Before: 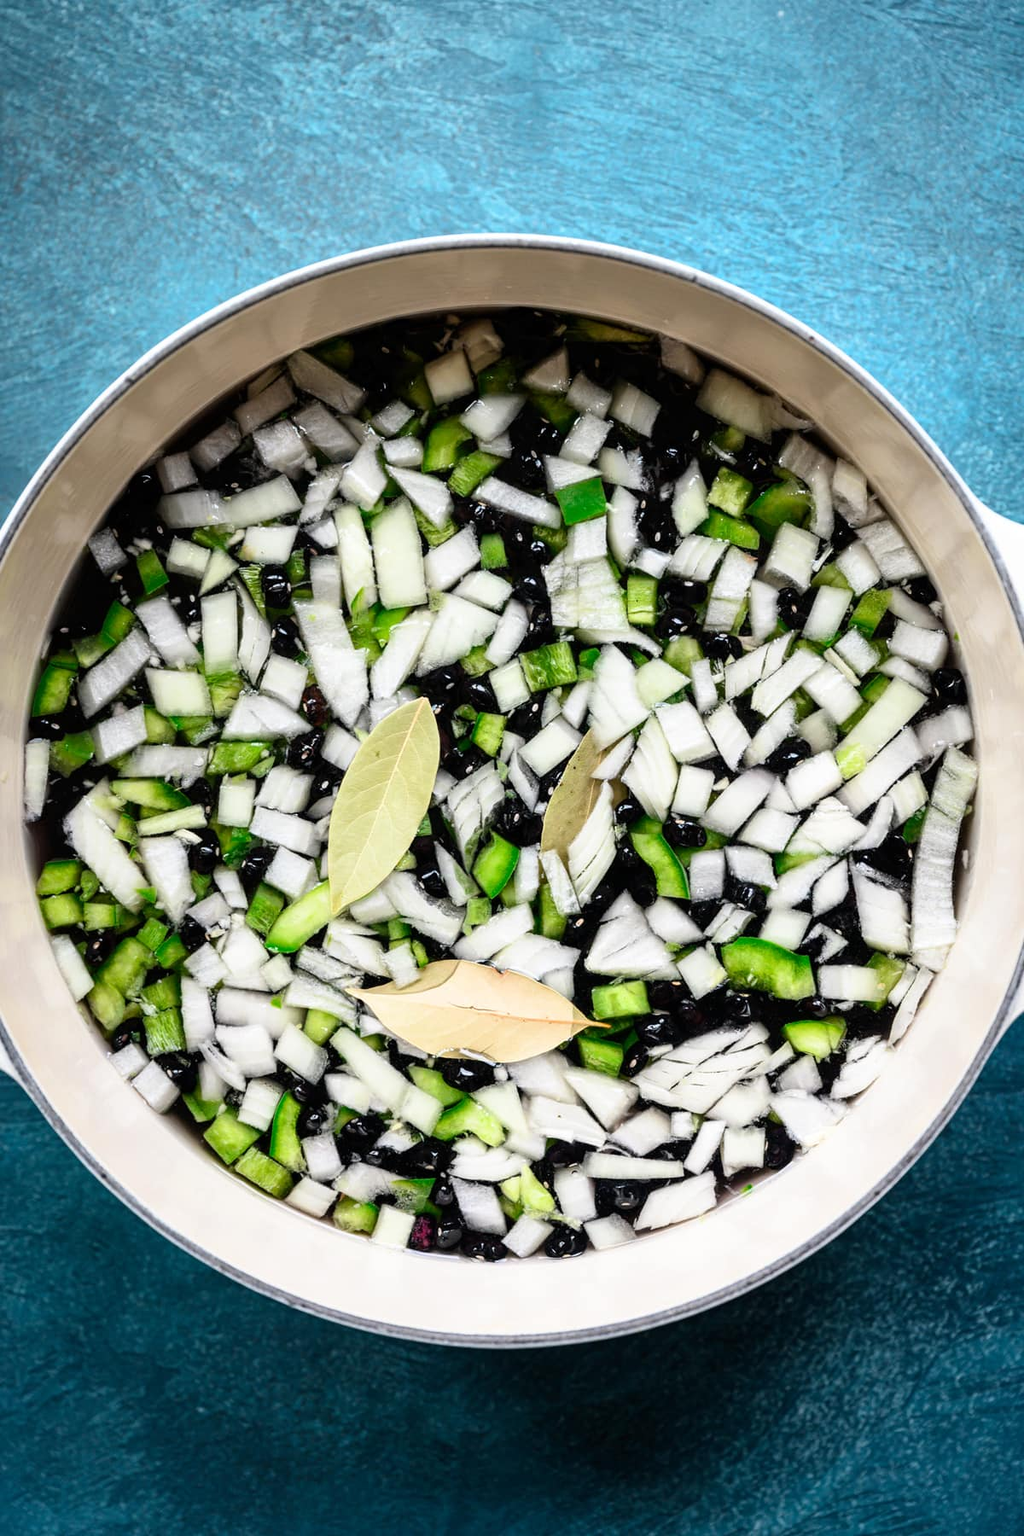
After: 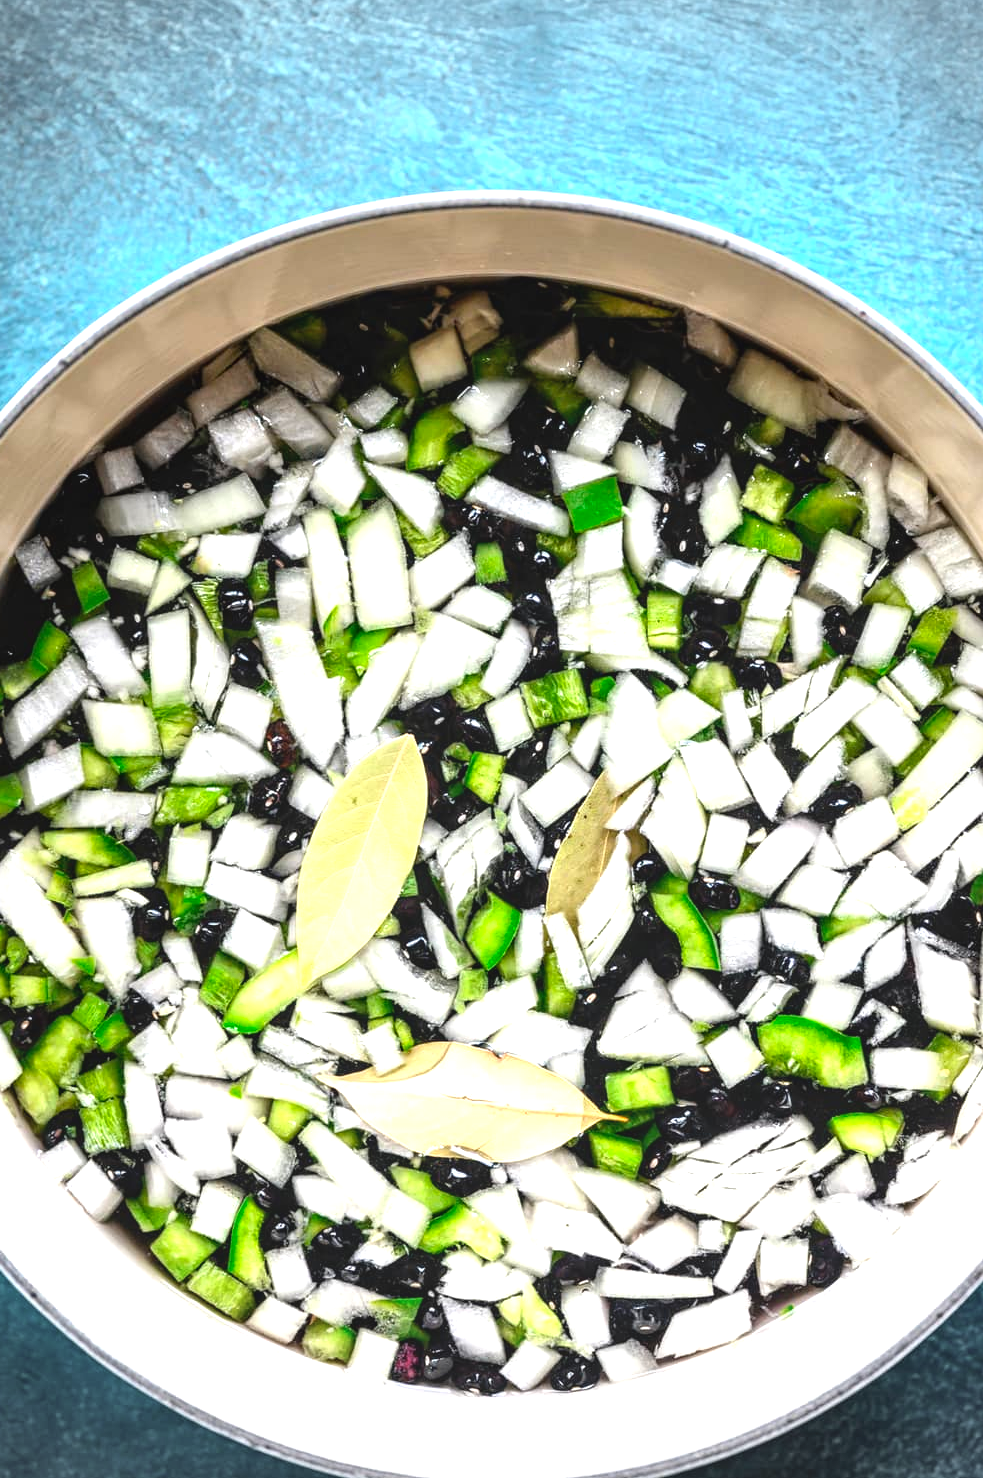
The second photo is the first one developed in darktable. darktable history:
contrast brightness saturation: saturation 0.096
crop and rotate: left 7.409%, top 4.624%, right 10.598%, bottom 13.234%
vignetting: fall-off start 88.46%, fall-off radius 43.45%, brightness -0.285, width/height ratio 1.162
exposure: exposure 0.771 EV, compensate highlight preservation false
local contrast: detail 110%
